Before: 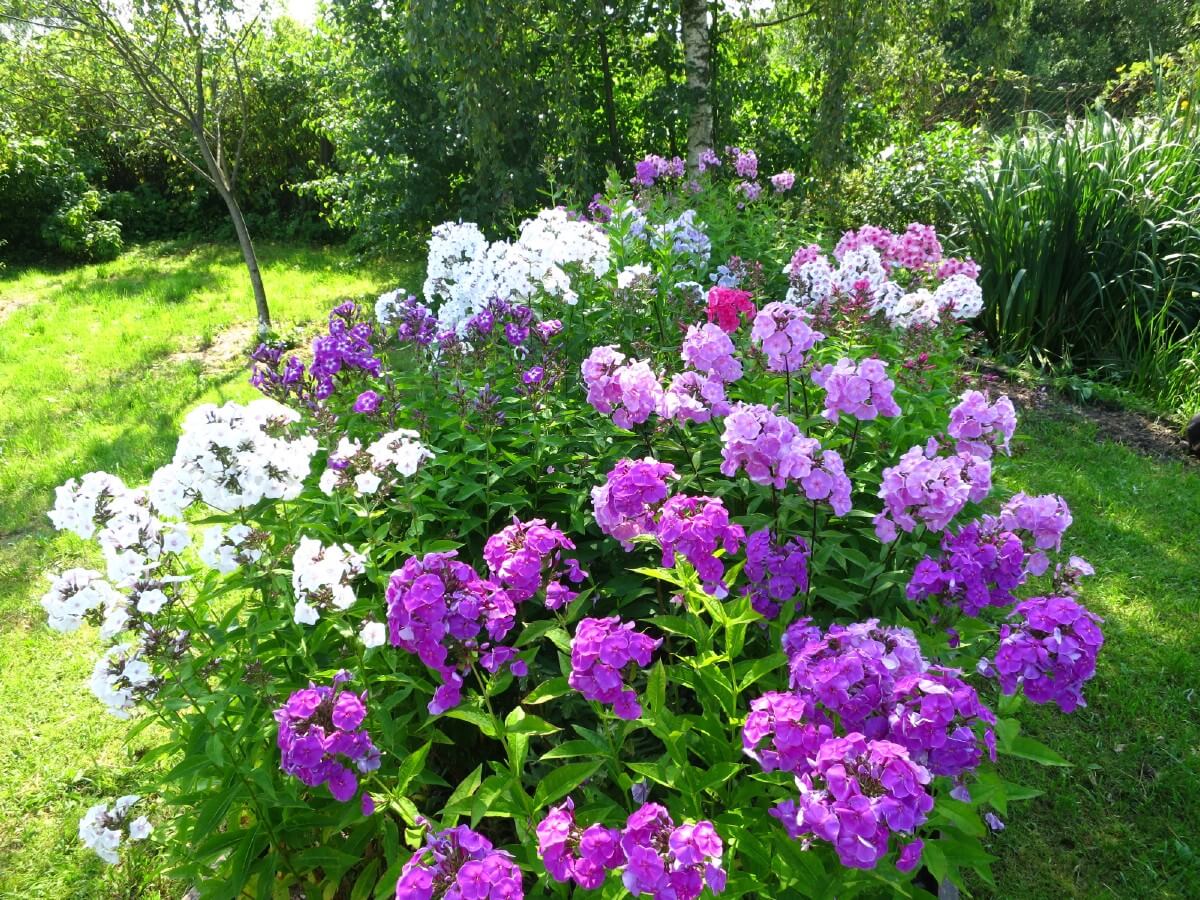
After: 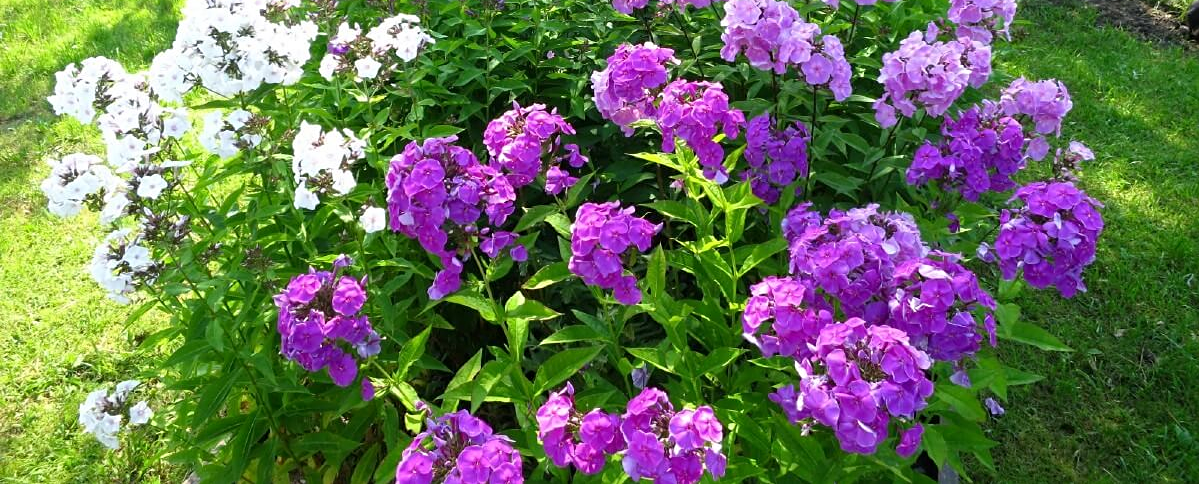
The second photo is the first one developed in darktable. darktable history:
sharpen: amount 0.211
exposure: black level correction 0.001, compensate highlight preservation false
crop and rotate: top 46.194%, right 0.083%
